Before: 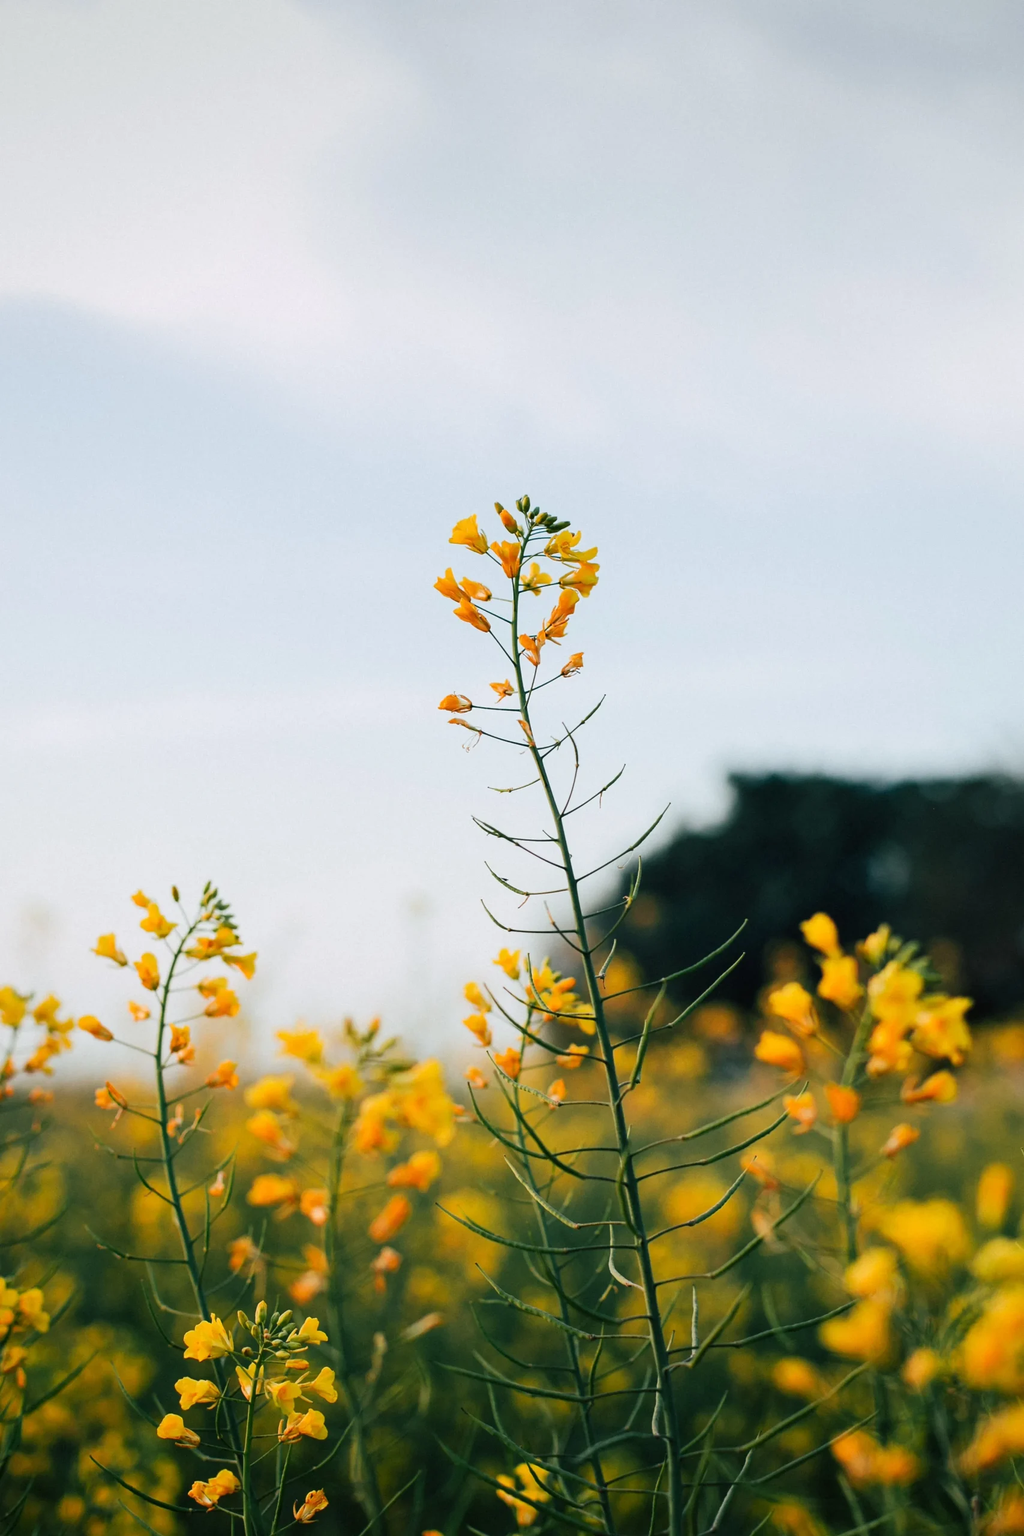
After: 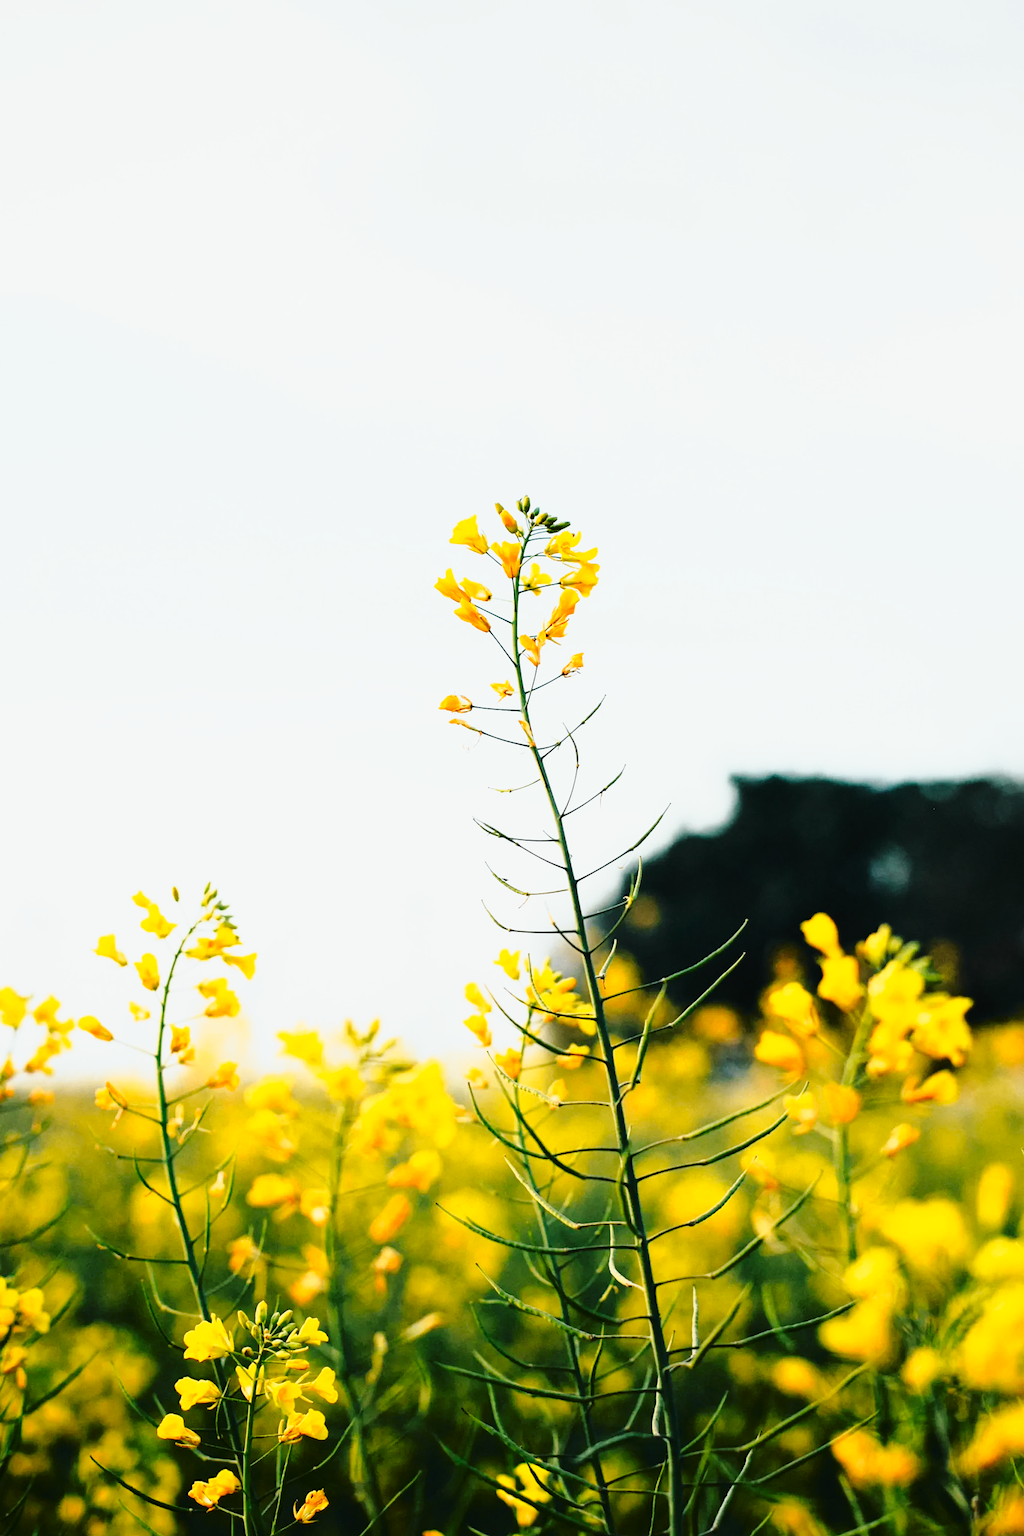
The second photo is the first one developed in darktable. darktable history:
base curve: curves: ch0 [(0, 0) (0.028, 0.03) (0.121, 0.232) (0.46, 0.748) (0.859, 0.968) (1, 1)], preserve colors none
tone curve: curves: ch0 [(0, 0.013) (0.129, 0.1) (0.327, 0.382) (0.489, 0.573) (0.66, 0.748) (0.858, 0.926) (1, 0.977)]; ch1 [(0, 0) (0.353, 0.344) (0.45, 0.46) (0.498, 0.495) (0.521, 0.506) (0.563, 0.559) (0.592, 0.585) (0.657, 0.655) (1, 1)]; ch2 [(0, 0) (0.333, 0.346) (0.375, 0.375) (0.427, 0.44) (0.5, 0.501) (0.505, 0.499) (0.528, 0.533) (0.579, 0.61) (0.612, 0.644) (0.66, 0.715) (1, 1)], color space Lab, independent channels, preserve colors none
